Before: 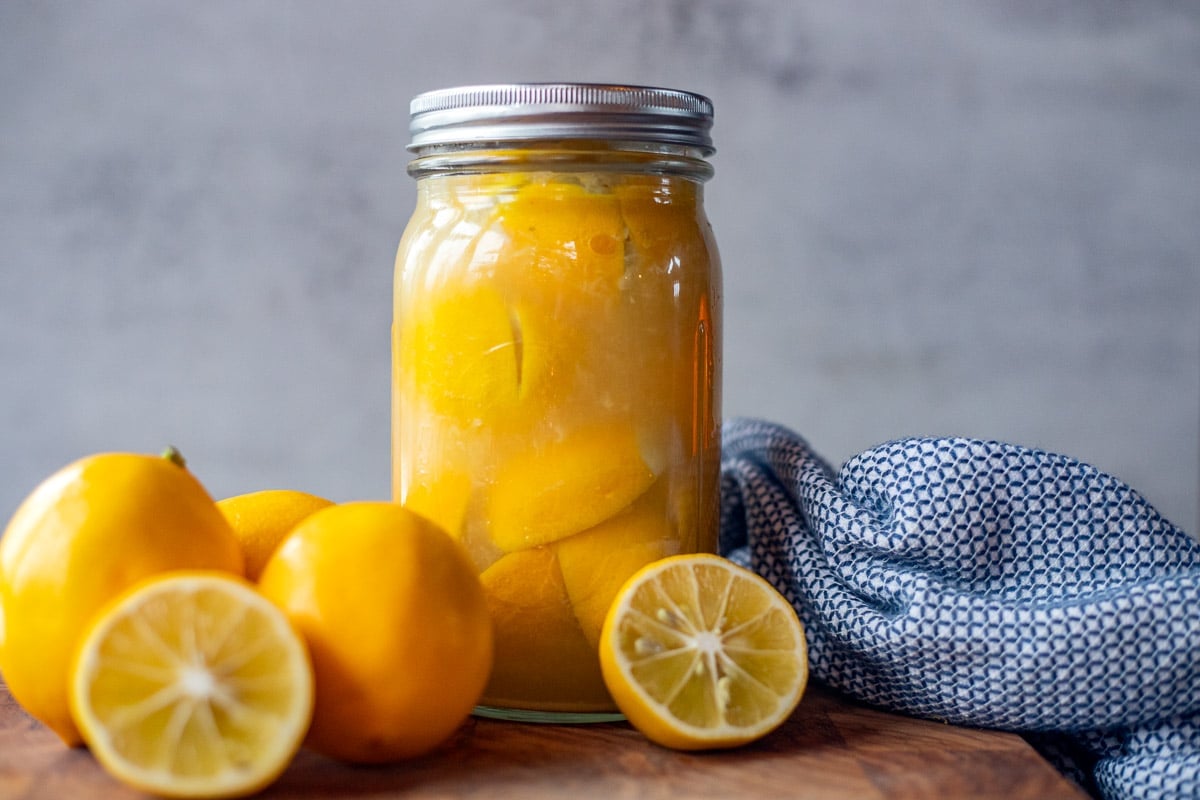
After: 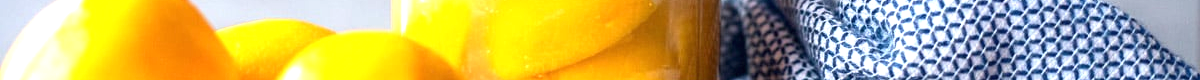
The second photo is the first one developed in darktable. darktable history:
exposure: black level correction 0, exposure 0.95 EV, compensate exposure bias true, compensate highlight preservation false
crop and rotate: top 59.084%, bottom 30.916%
